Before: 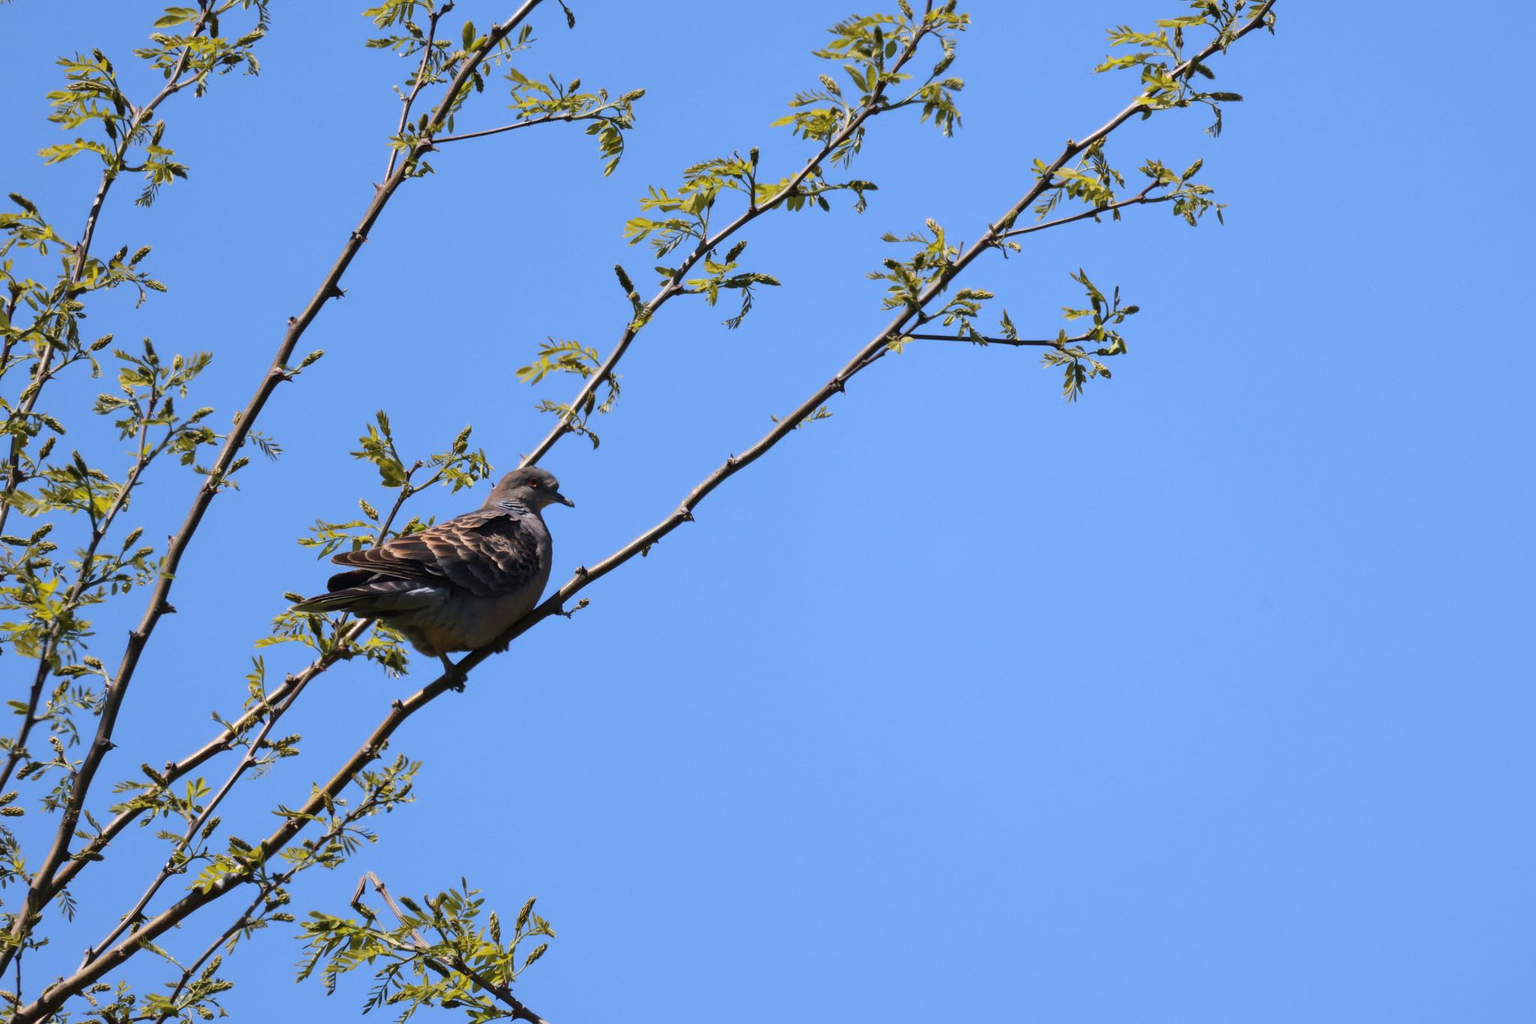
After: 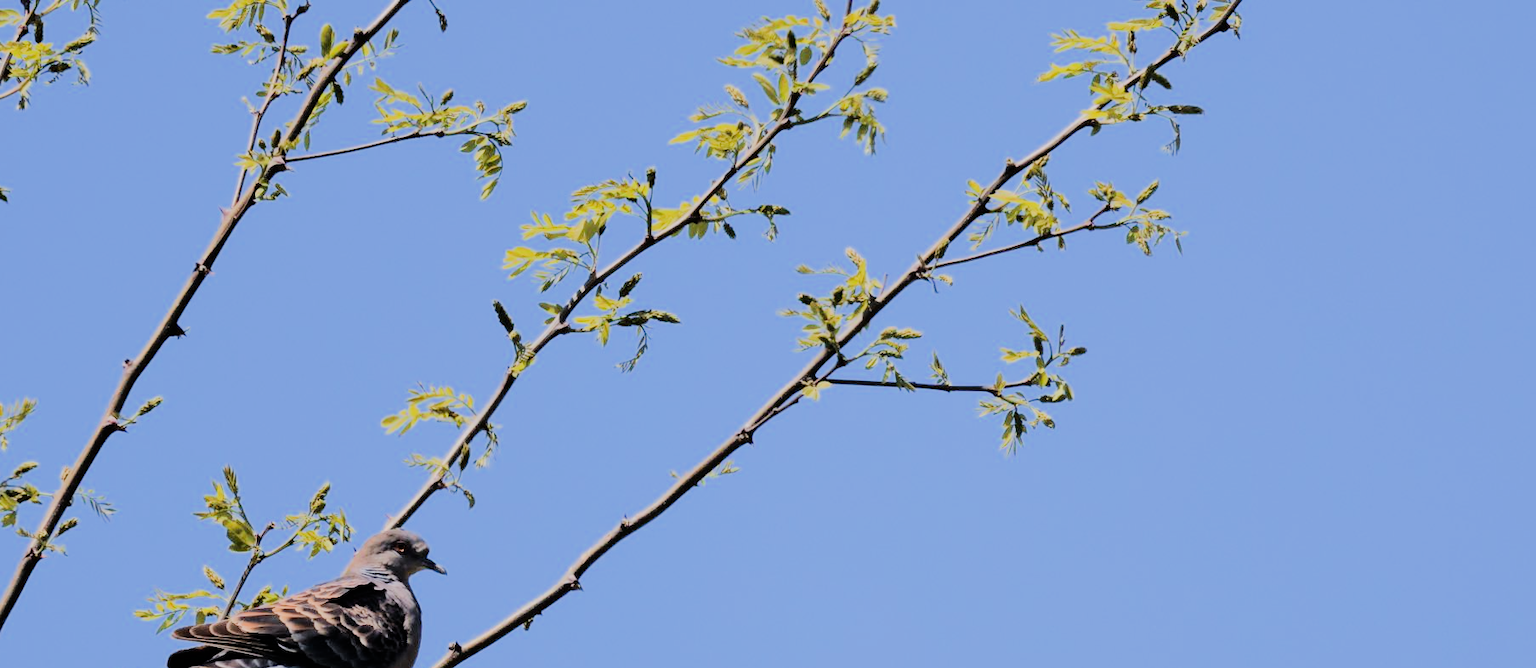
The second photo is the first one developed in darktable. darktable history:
exposure: black level correction 0.002, compensate highlight preservation false
tone equalizer: -7 EV 0.15 EV, -6 EV 0.6 EV, -5 EV 1.14 EV, -4 EV 1.35 EV, -3 EV 1.13 EV, -2 EV 0.6 EV, -1 EV 0.148 EV, edges refinement/feathering 500, mask exposure compensation -1.57 EV, preserve details no
filmic rgb: black relative exposure -7.65 EV, white relative exposure 4.56 EV, hardness 3.61
crop and rotate: left 11.755%, bottom 42.314%
